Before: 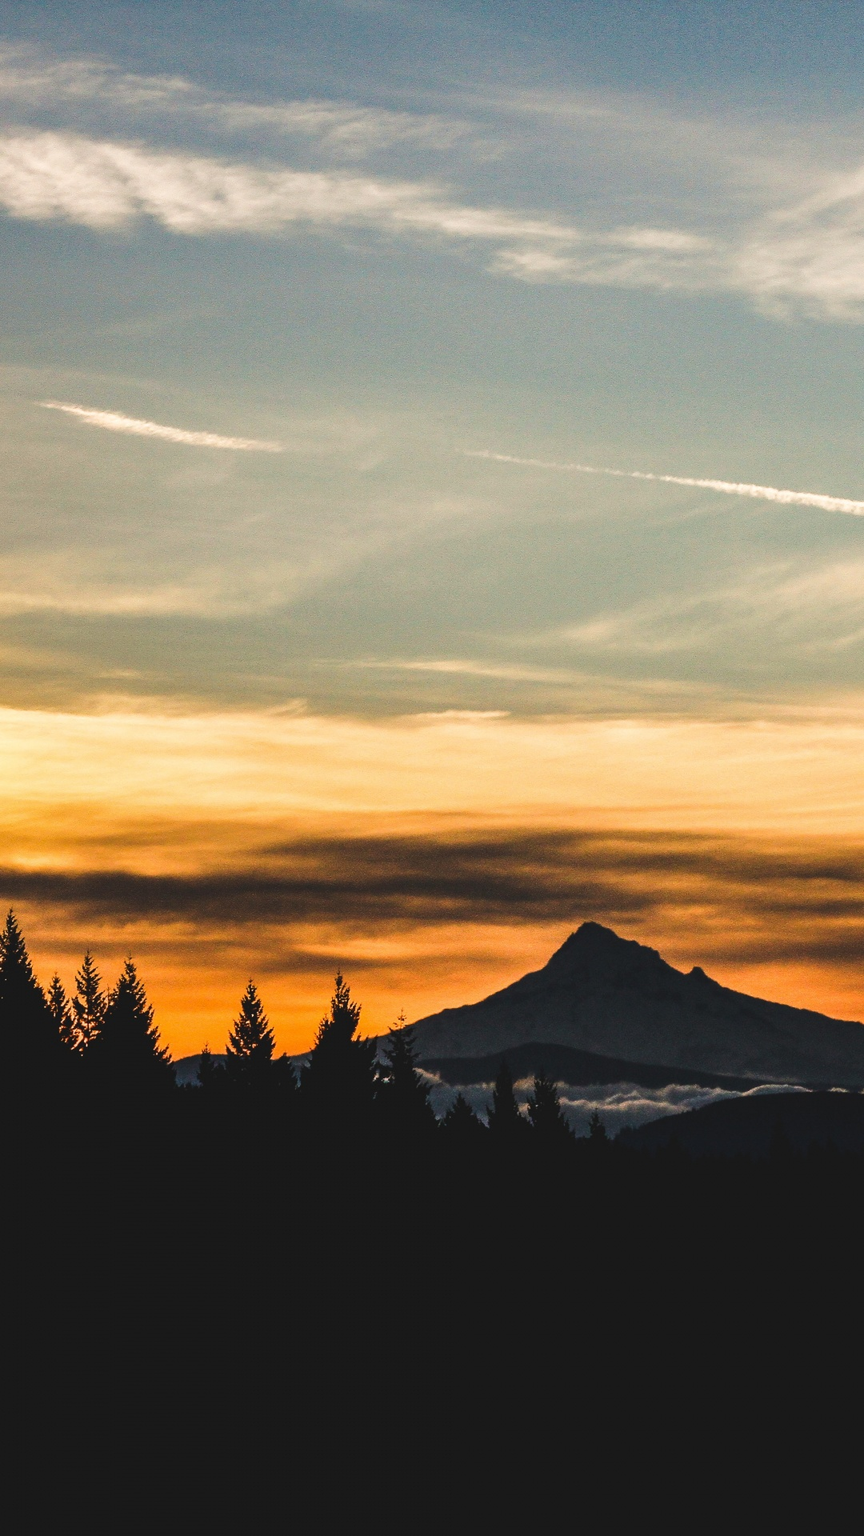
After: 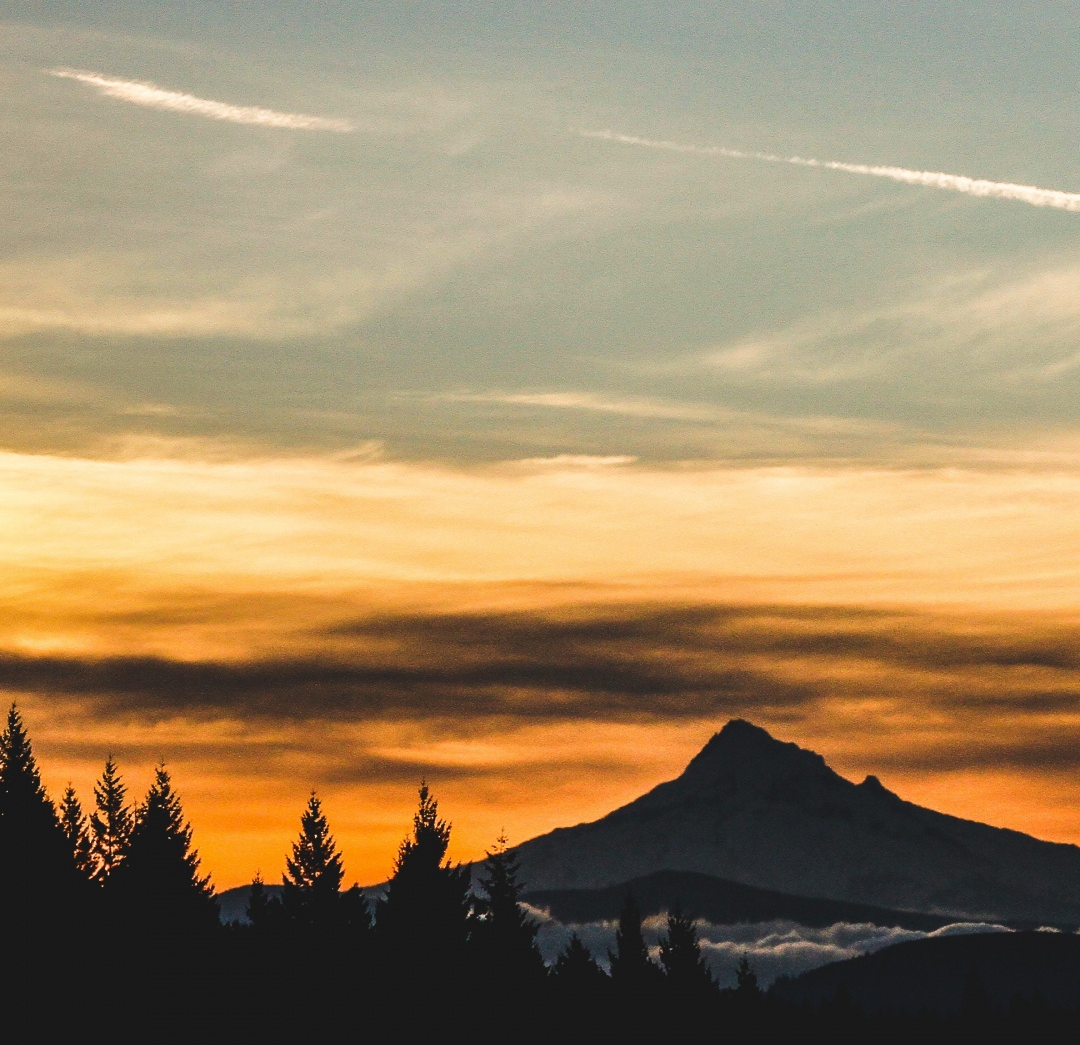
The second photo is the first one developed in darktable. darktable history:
crop and rotate: top 22.554%, bottom 22.971%
